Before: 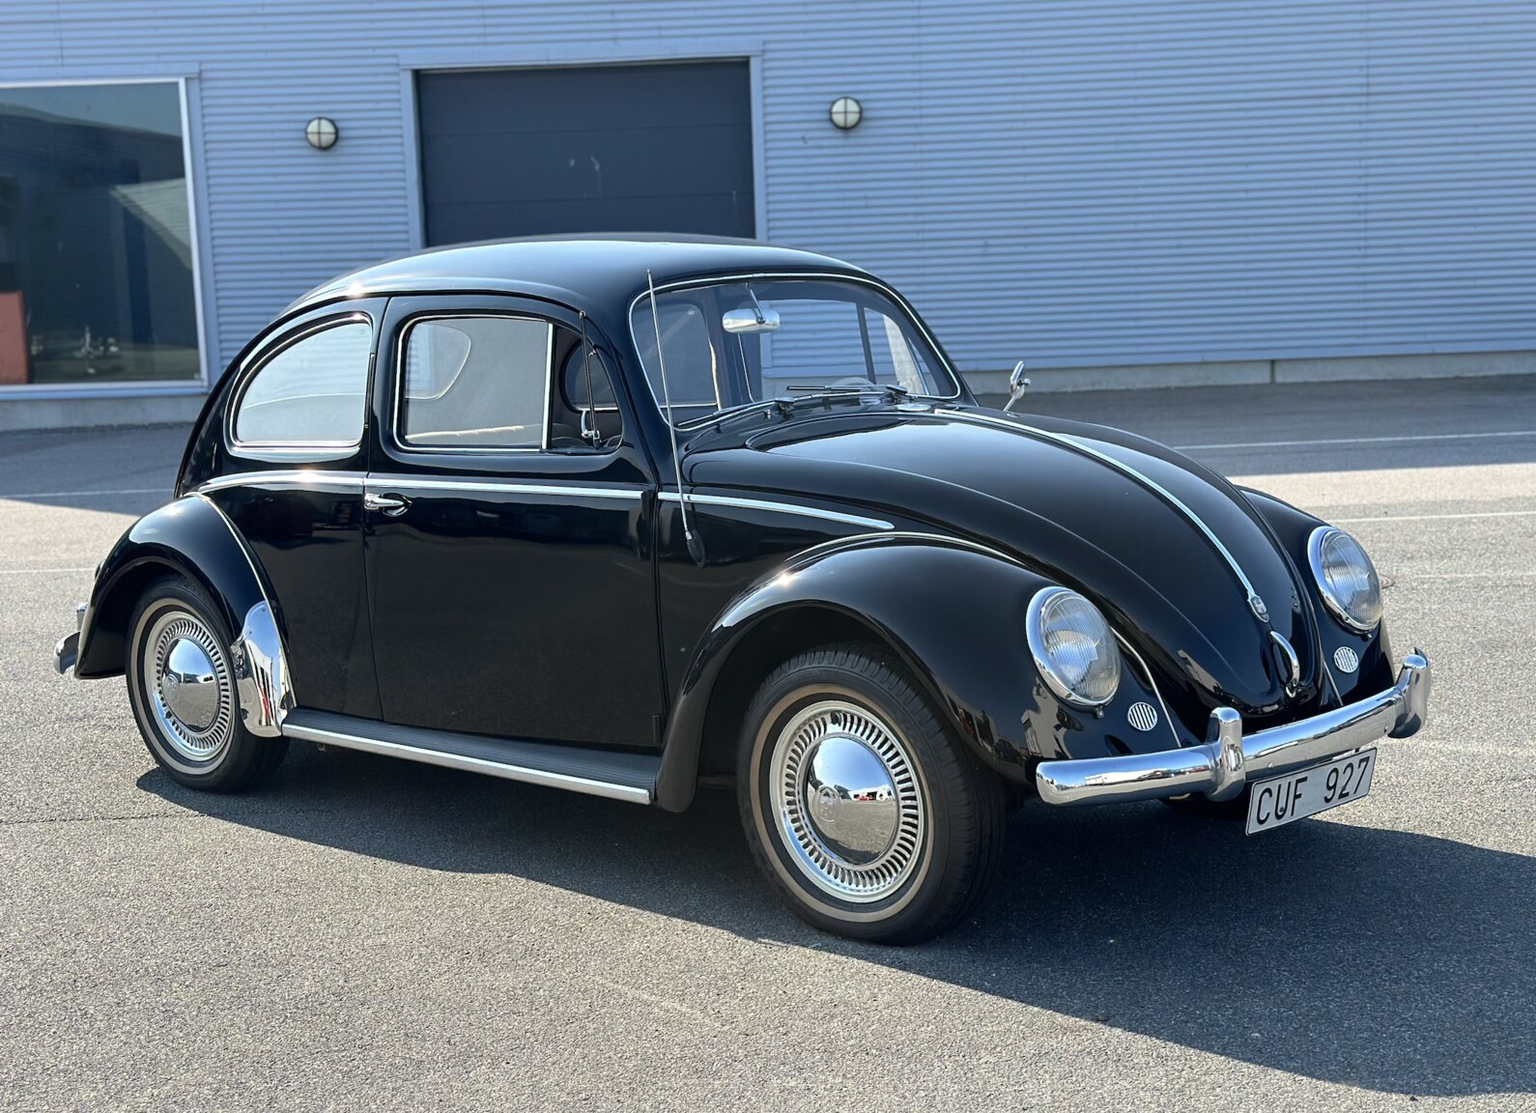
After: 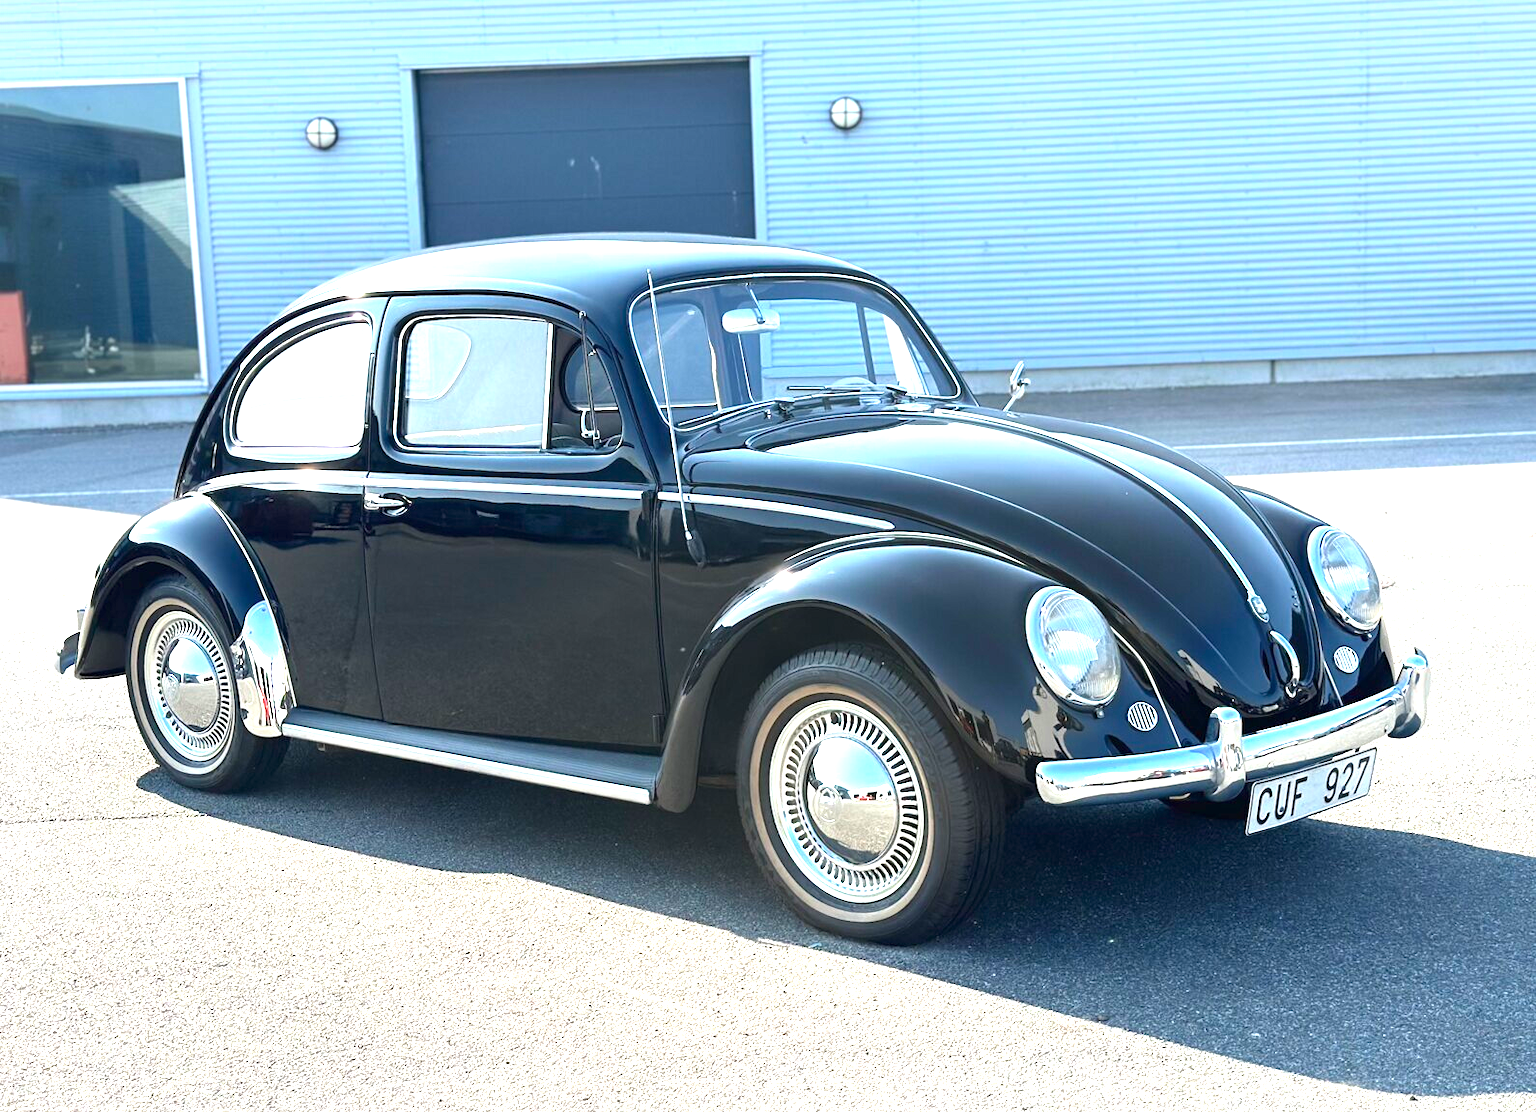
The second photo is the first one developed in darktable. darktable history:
exposure: black level correction 0, exposure 1.482 EV, compensate highlight preservation false
